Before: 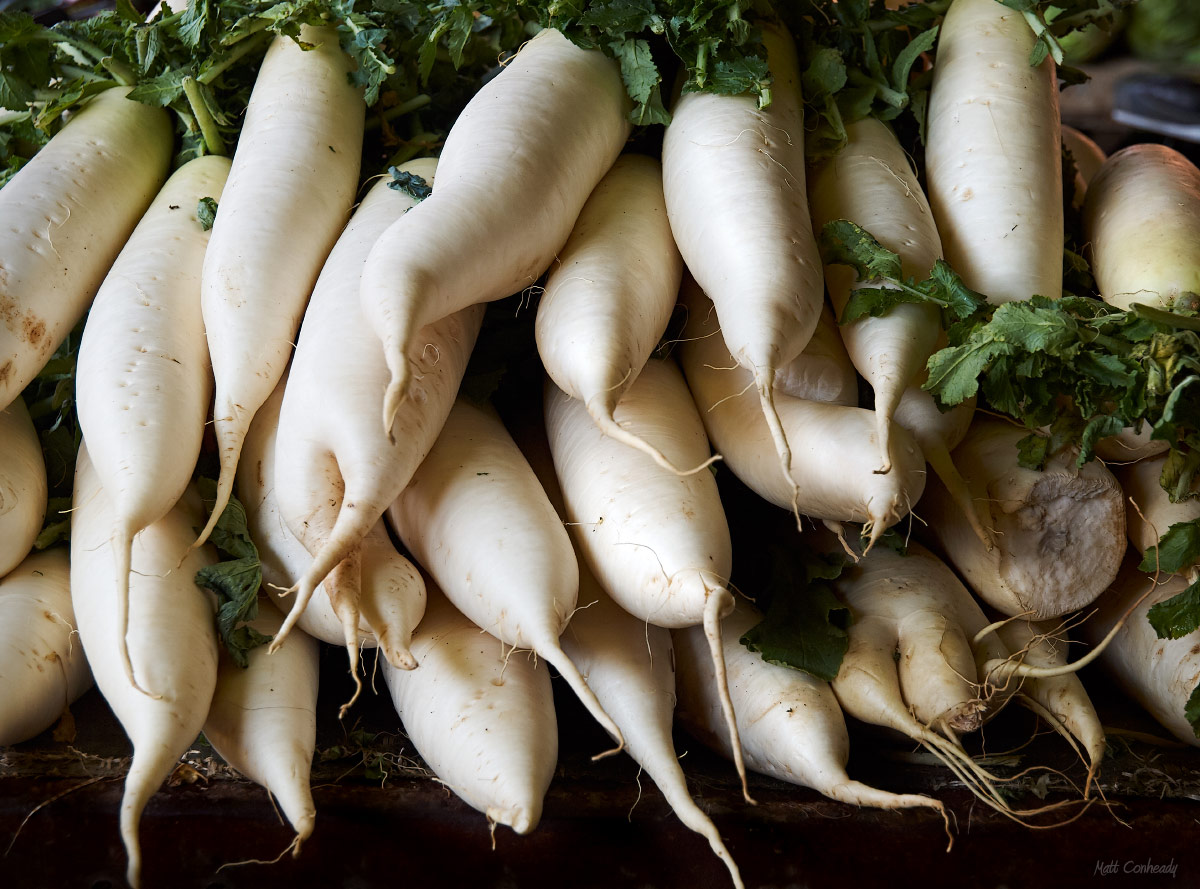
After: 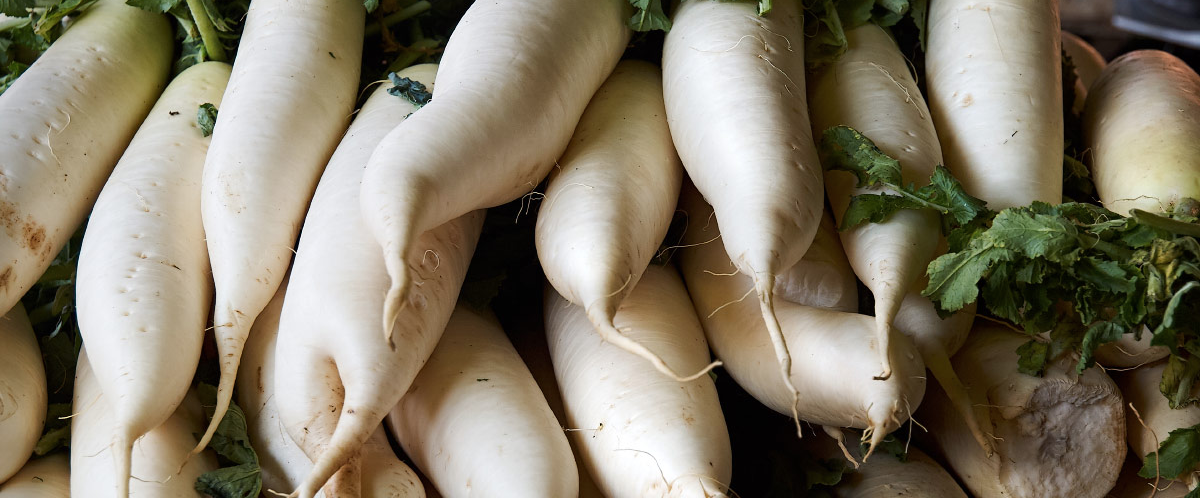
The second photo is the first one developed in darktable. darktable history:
contrast brightness saturation: saturation -0.05
crop and rotate: top 10.605%, bottom 33.274%
